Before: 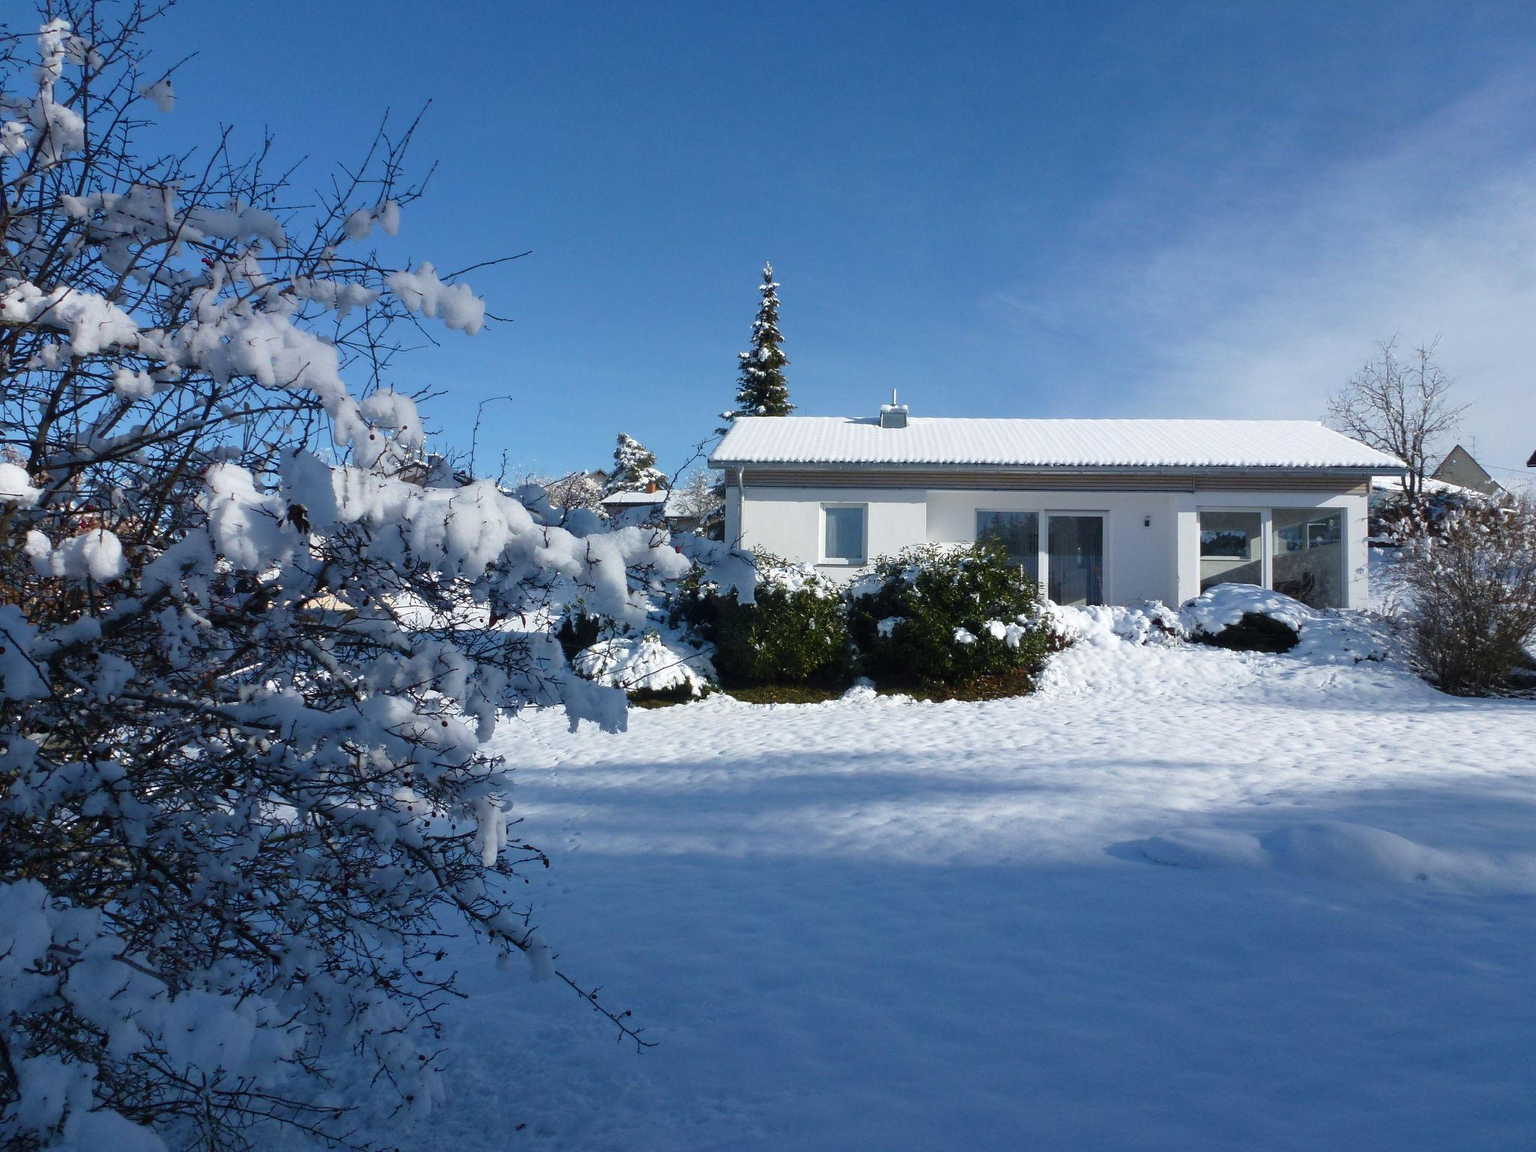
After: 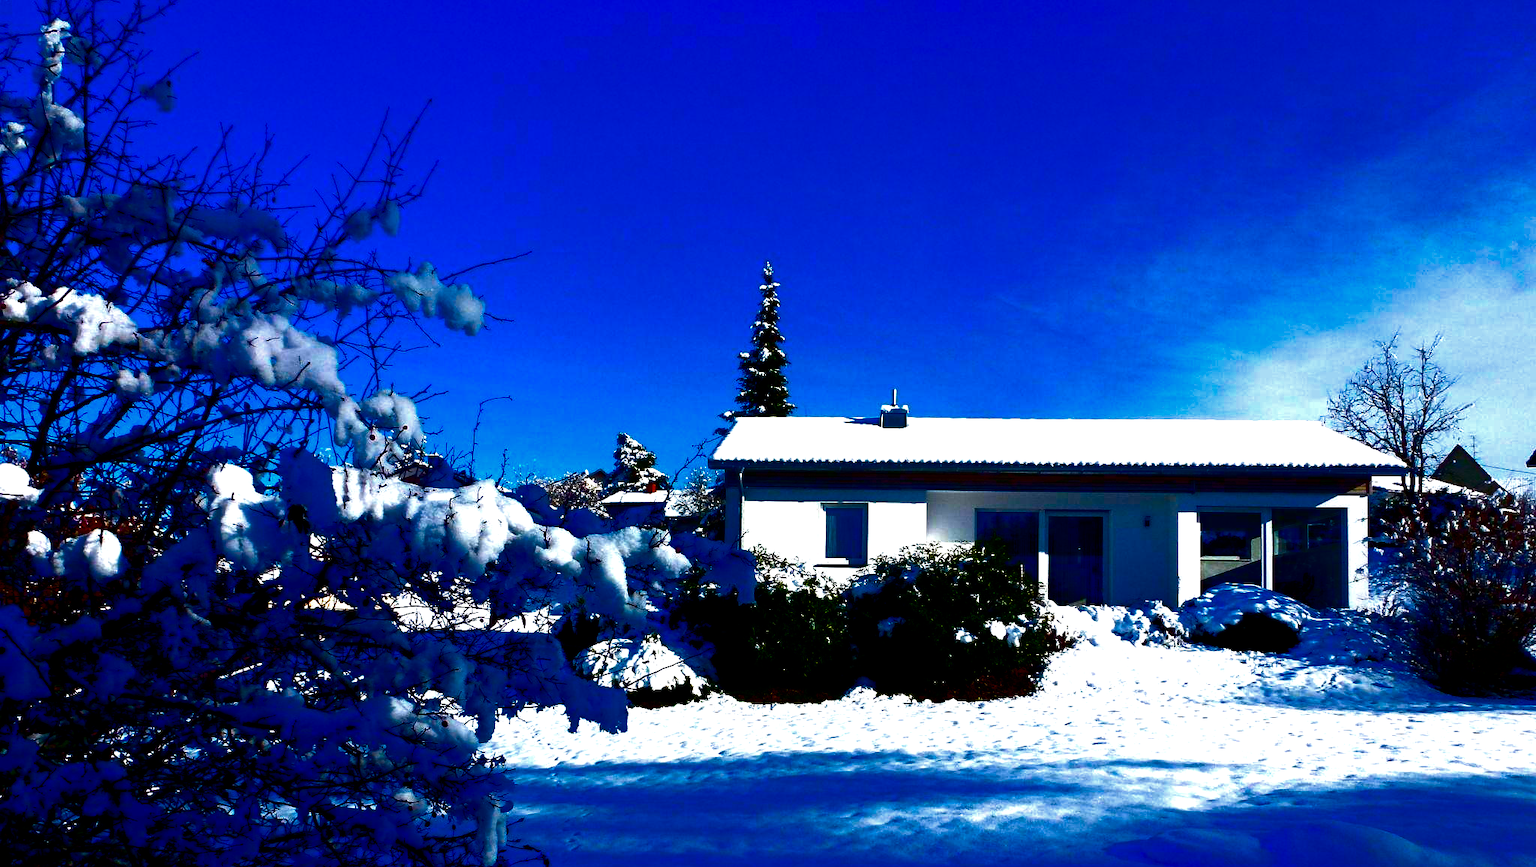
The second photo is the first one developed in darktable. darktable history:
filmic rgb: black relative exposure -8.28 EV, white relative exposure 2.25 EV, threshold 2.94 EV, structure ↔ texture 99.42%, hardness 7.16, latitude 85.13%, contrast 1.696, highlights saturation mix -3.15%, shadows ↔ highlights balance -2.11%, add noise in highlights 0.001, preserve chrominance no, color science v3 (2019), use custom middle-gray values true, contrast in highlights soft, enable highlight reconstruction true
contrast brightness saturation: brightness -0.994, saturation 0.992
crop: bottom 24.637%
